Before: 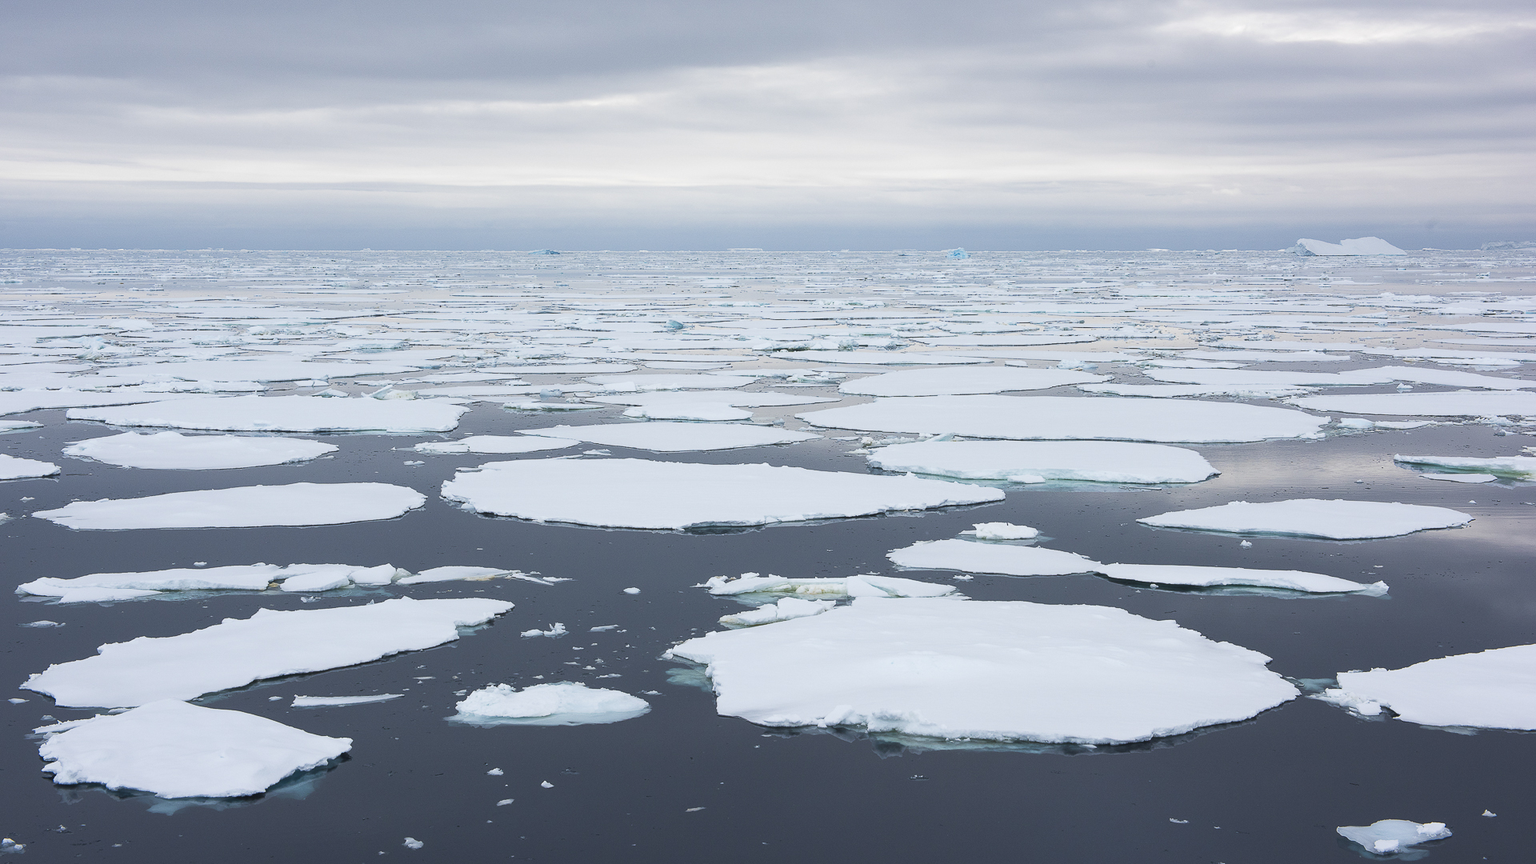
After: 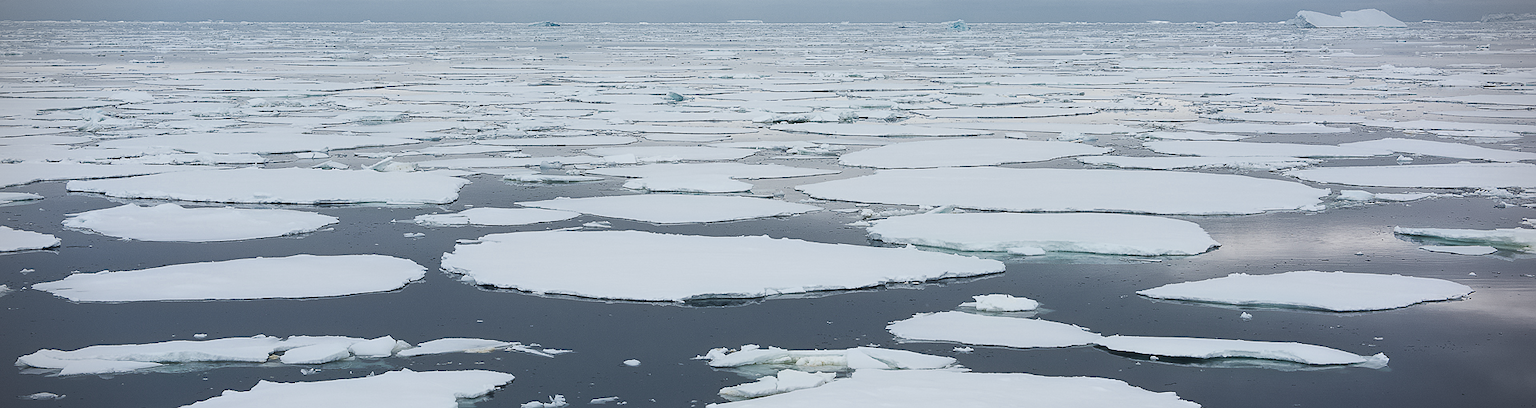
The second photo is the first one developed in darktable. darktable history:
crop and rotate: top 26.391%, bottom 26.227%
sharpen: radius 1.024, threshold 1.034
contrast equalizer: y [[0.5 ×6], [0.5 ×6], [0.5 ×6], [0 ×6], [0, 0, 0, 0.581, 0.011, 0]]
color zones: curves: ch0 [(0, 0.5) (0.125, 0.4) (0.25, 0.5) (0.375, 0.4) (0.5, 0.4) (0.625, 0.35) (0.75, 0.35) (0.875, 0.5)]; ch1 [(0, 0.35) (0.125, 0.45) (0.25, 0.35) (0.375, 0.35) (0.5, 0.35) (0.625, 0.35) (0.75, 0.45) (0.875, 0.35)]; ch2 [(0, 0.6) (0.125, 0.5) (0.25, 0.5) (0.375, 0.6) (0.5, 0.6) (0.625, 0.5) (0.75, 0.5) (0.875, 0.5)]
vignetting: fall-off start 90.1%, fall-off radius 38.72%, width/height ratio 1.216, shape 1.3
tone equalizer: -8 EV -0.581 EV
